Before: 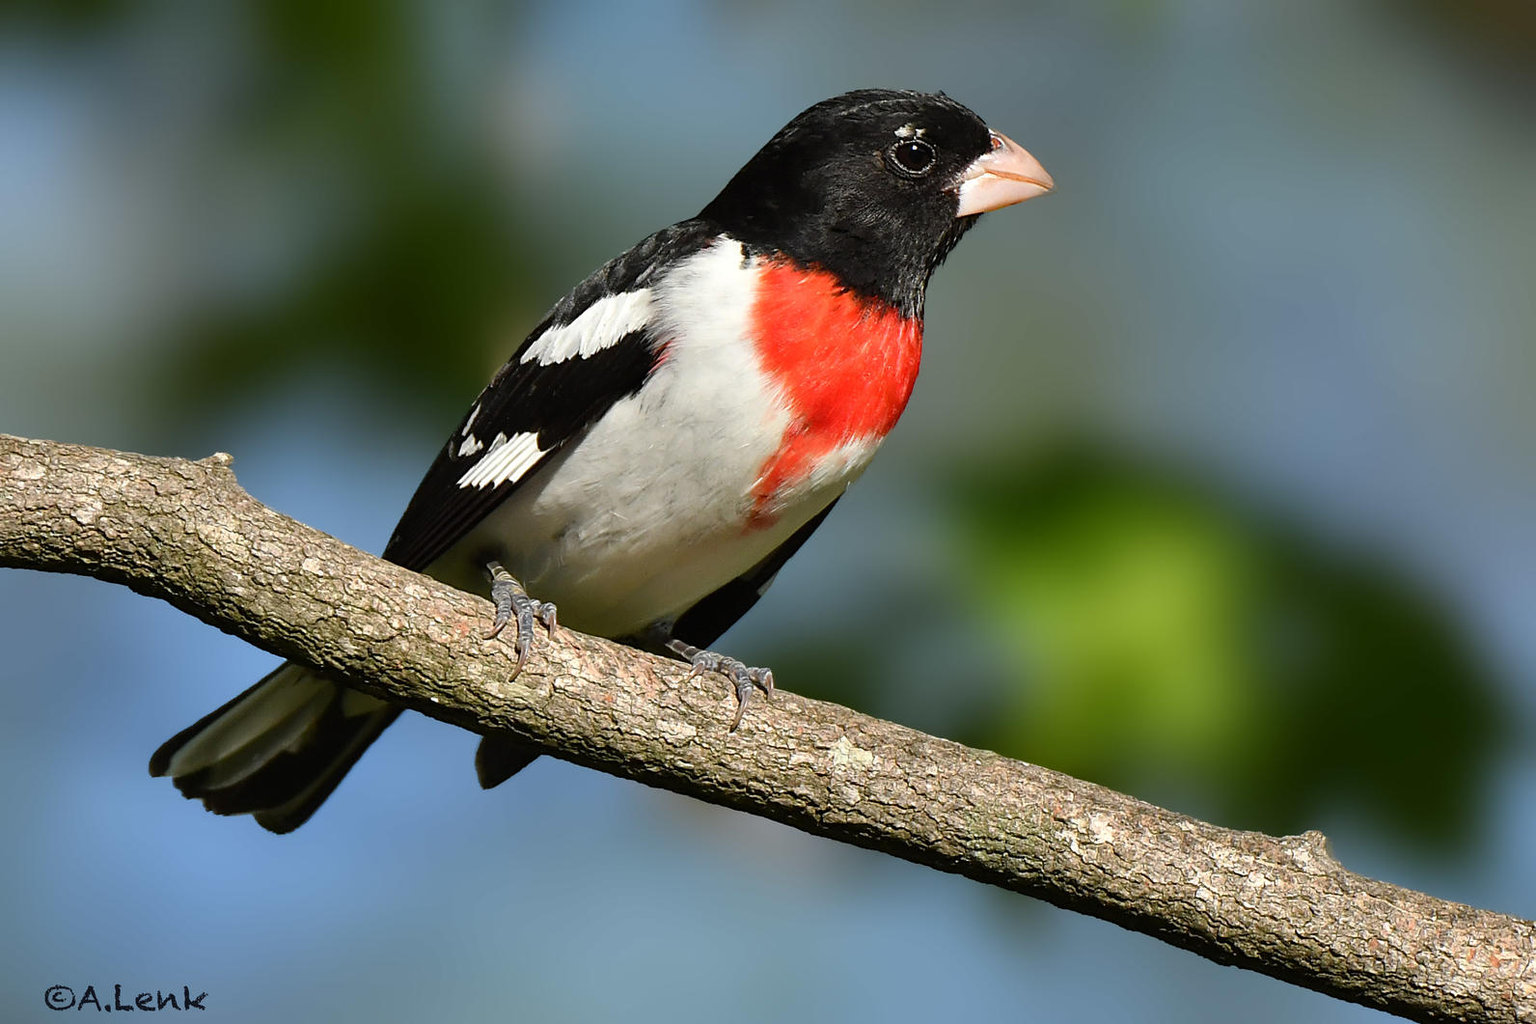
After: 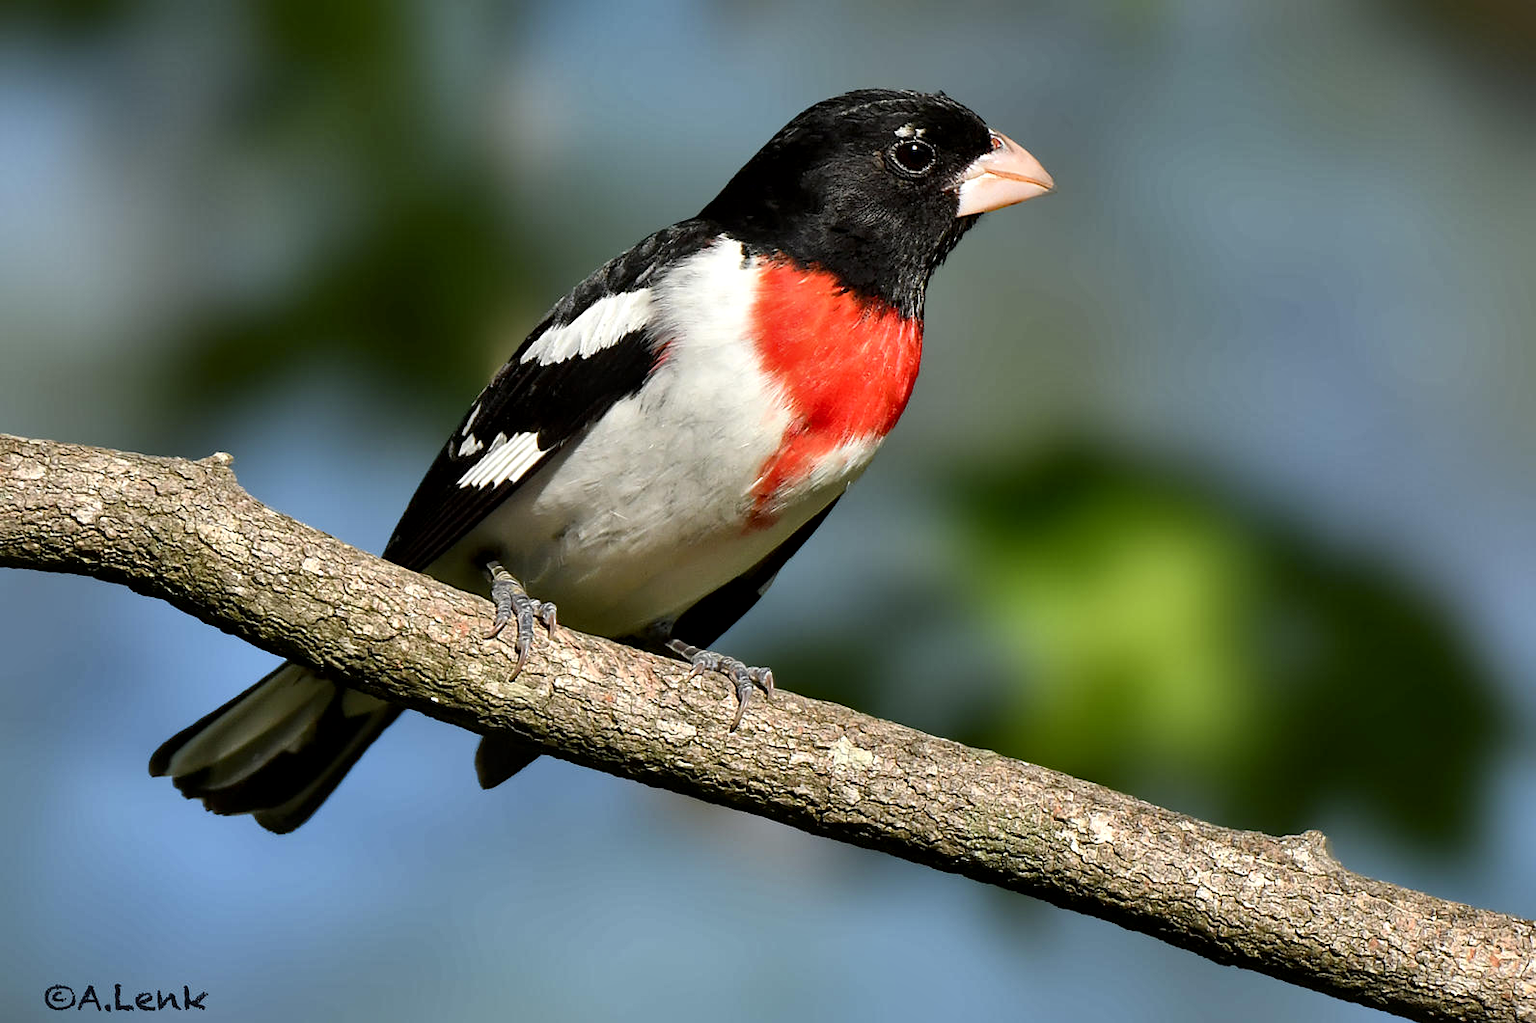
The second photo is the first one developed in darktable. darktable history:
local contrast: mode bilateral grid, contrast 19, coarseness 51, detail 161%, midtone range 0.2
